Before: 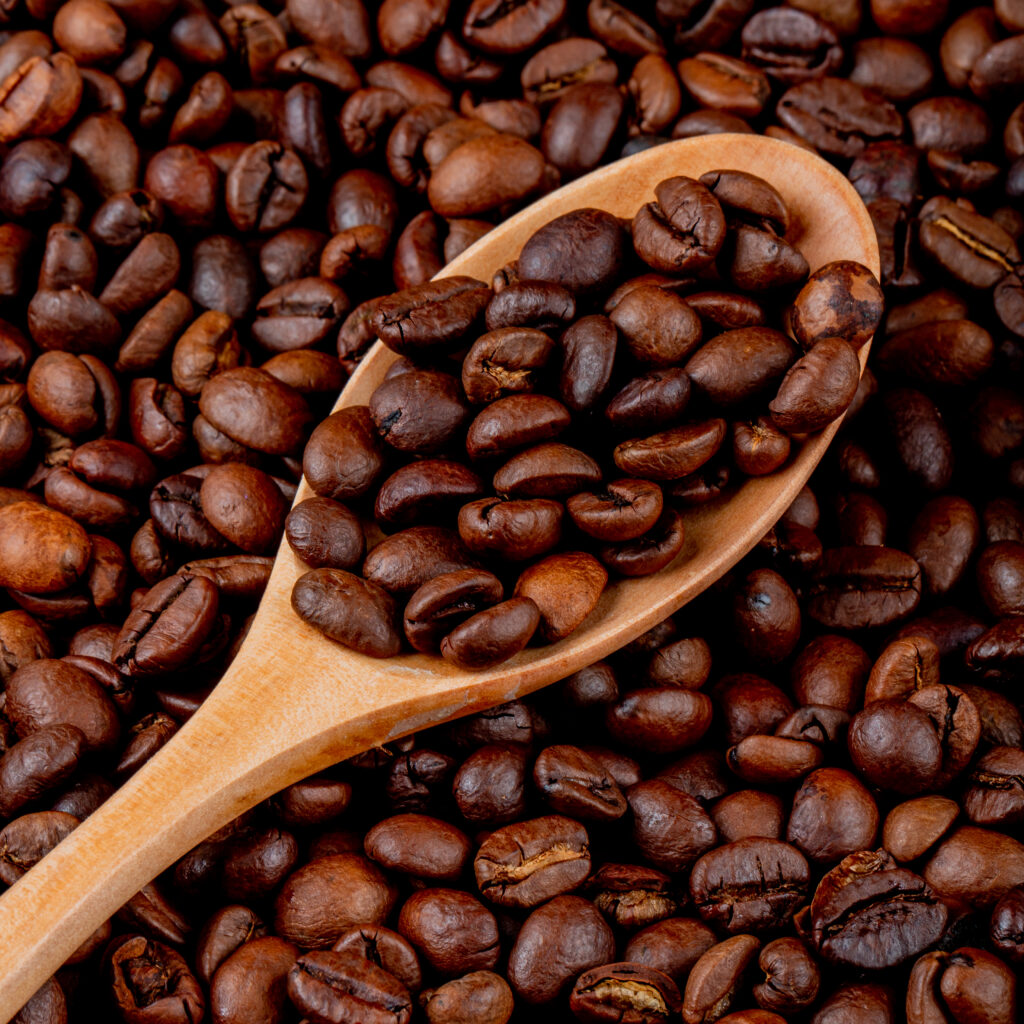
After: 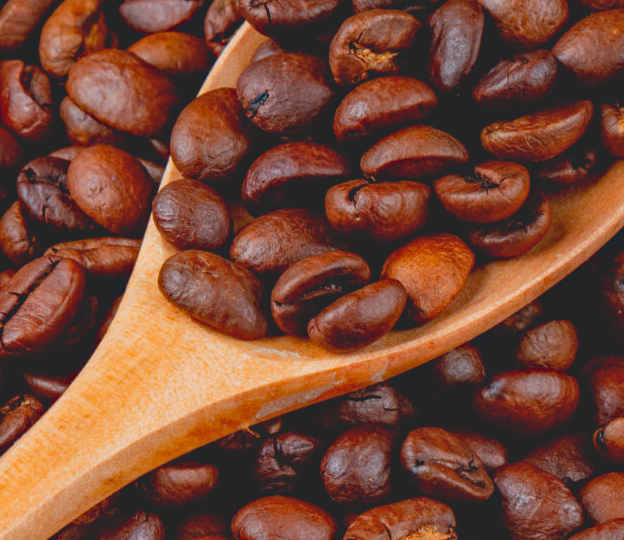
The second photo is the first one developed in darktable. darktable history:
crop: left 13.048%, top 31.133%, right 24.703%, bottom 16.07%
contrast brightness saturation: contrast -0.282
exposure: black level correction 0, exposure 0.5 EV, compensate exposure bias true, compensate highlight preservation false
haze removal: compatibility mode true, adaptive false
